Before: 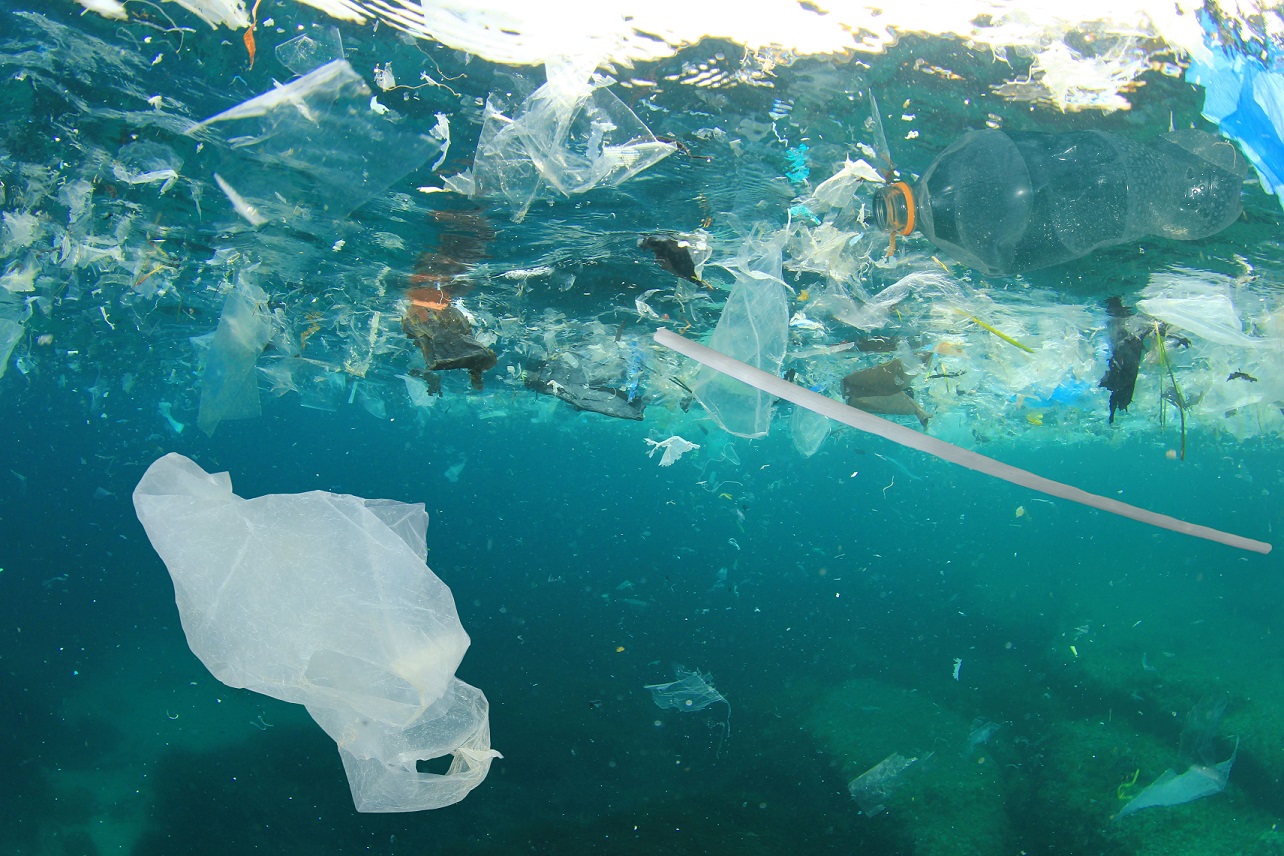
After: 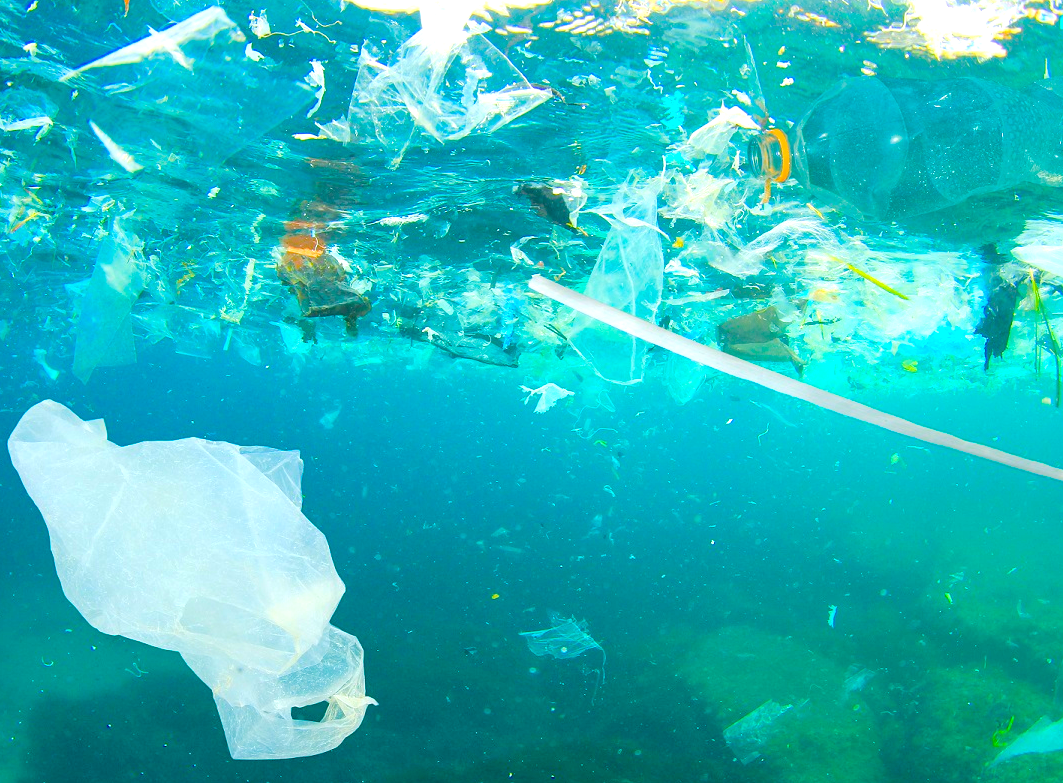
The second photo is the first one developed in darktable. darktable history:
color balance rgb: linear chroma grading › shadows 10%, linear chroma grading › highlights 10%, linear chroma grading › global chroma 15%, linear chroma grading › mid-tones 15%, perceptual saturation grading › global saturation 40%, perceptual saturation grading › highlights -25%, perceptual saturation grading › mid-tones 35%, perceptual saturation grading › shadows 35%, perceptual brilliance grading › global brilliance 11.29%, global vibrance 11.29%
crop: left 9.807%, top 6.259%, right 7.334%, bottom 2.177%
local contrast: on, module defaults
contrast brightness saturation: brightness 0.28
